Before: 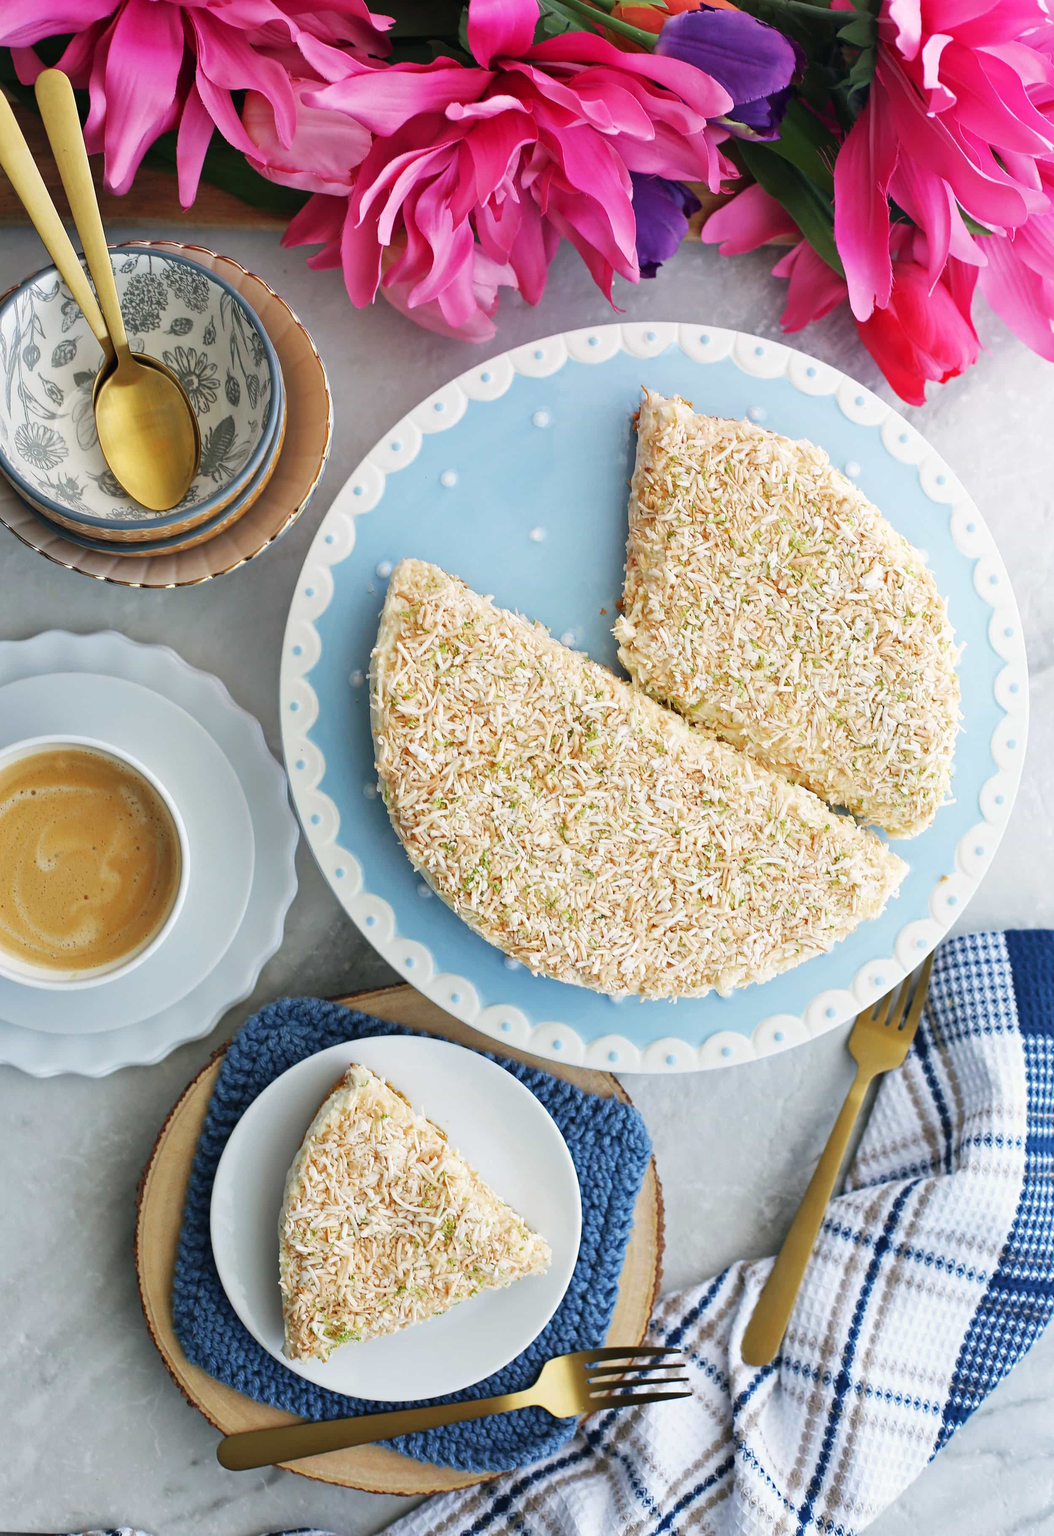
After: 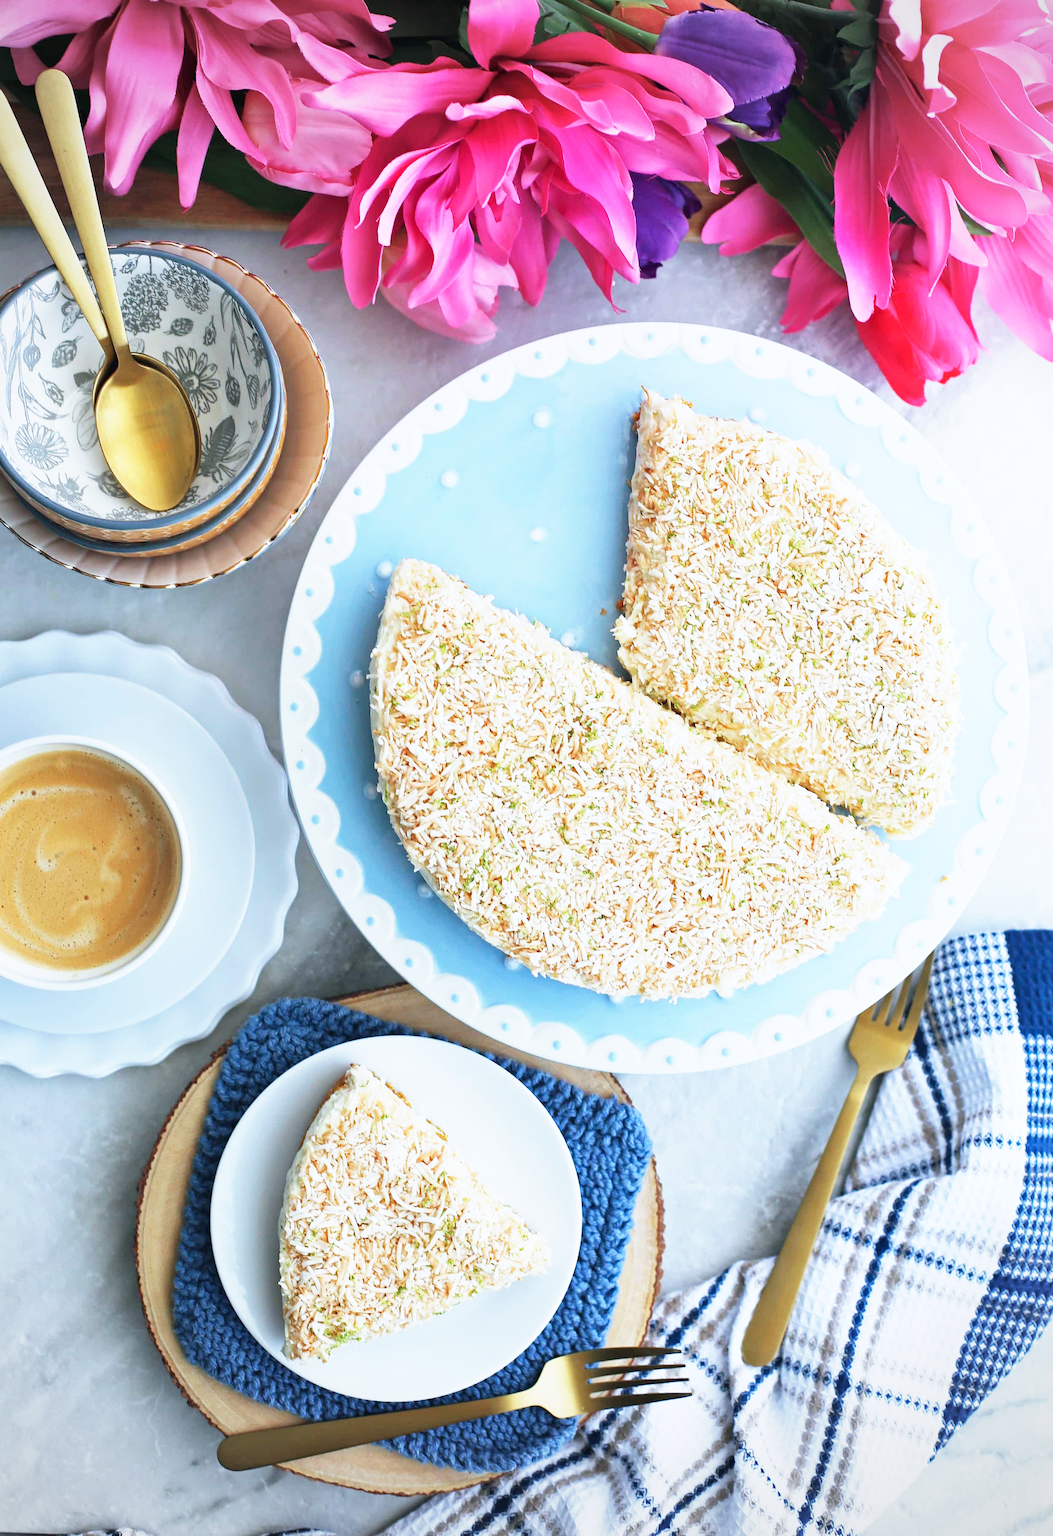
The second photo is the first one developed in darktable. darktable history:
vignetting: brightness -0.292
base curve: curves: ch0 [(0, 0) (0.557, 0.834) (1, 1)], preserve colors none
color calibration: gray › normalize channels true, x 0.369, y 0.382, temperature 4320.09 K, gamut compression 0.007
